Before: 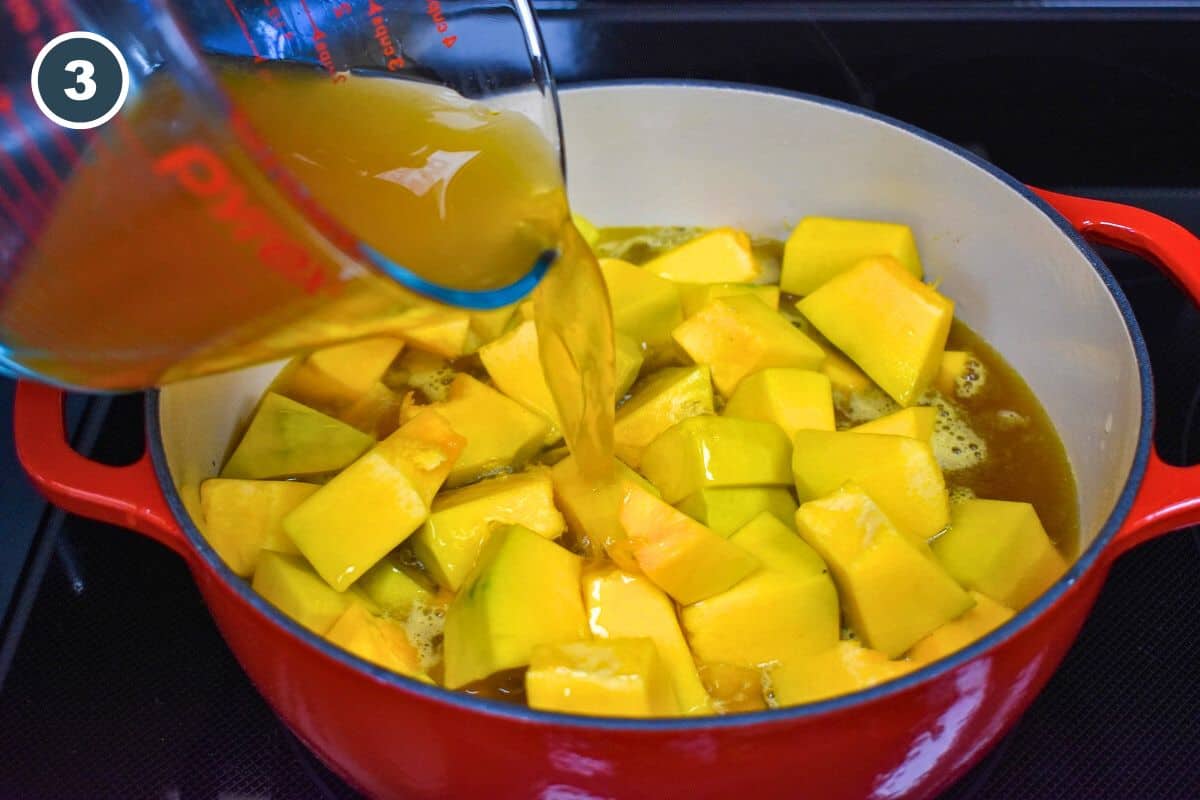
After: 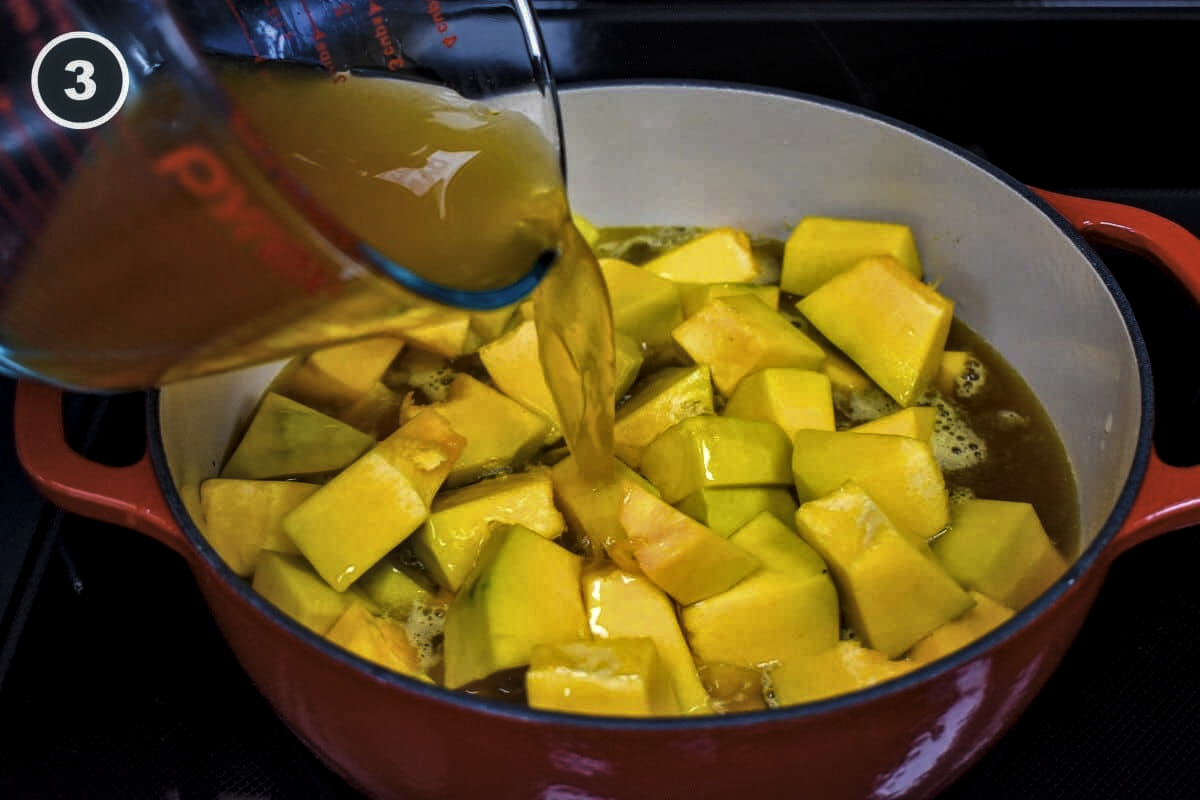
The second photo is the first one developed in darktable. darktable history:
local contrast: on, module defaults
shadows and highlights: shadows 25, highlights -25
levels: levels [0, 0.618, 1]
